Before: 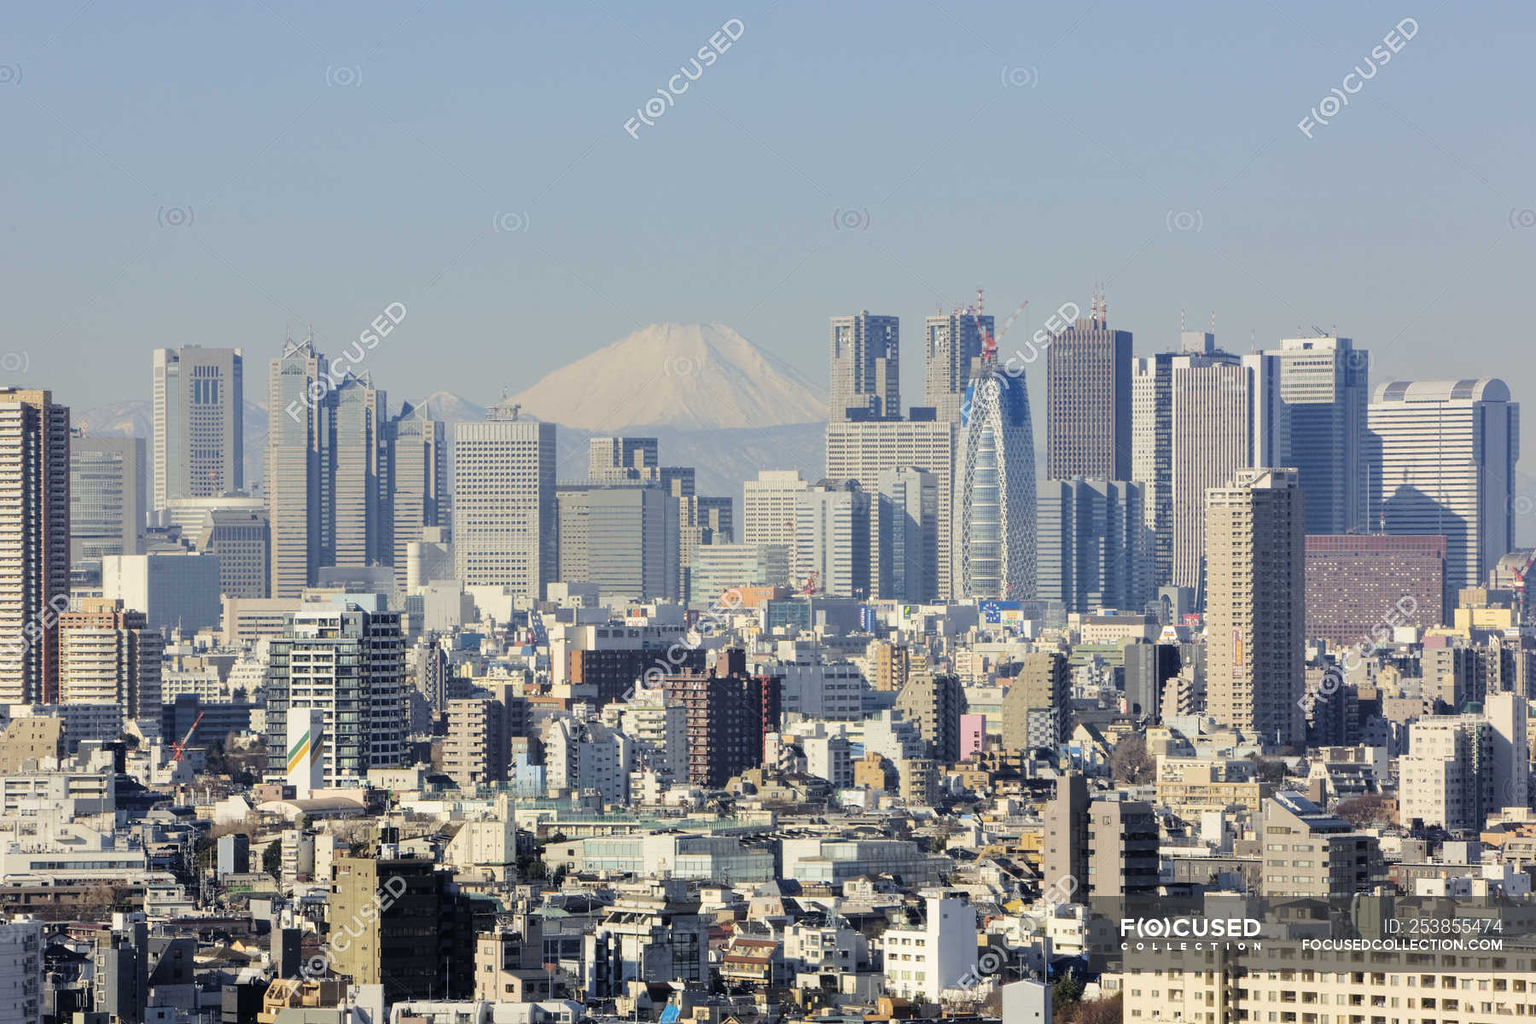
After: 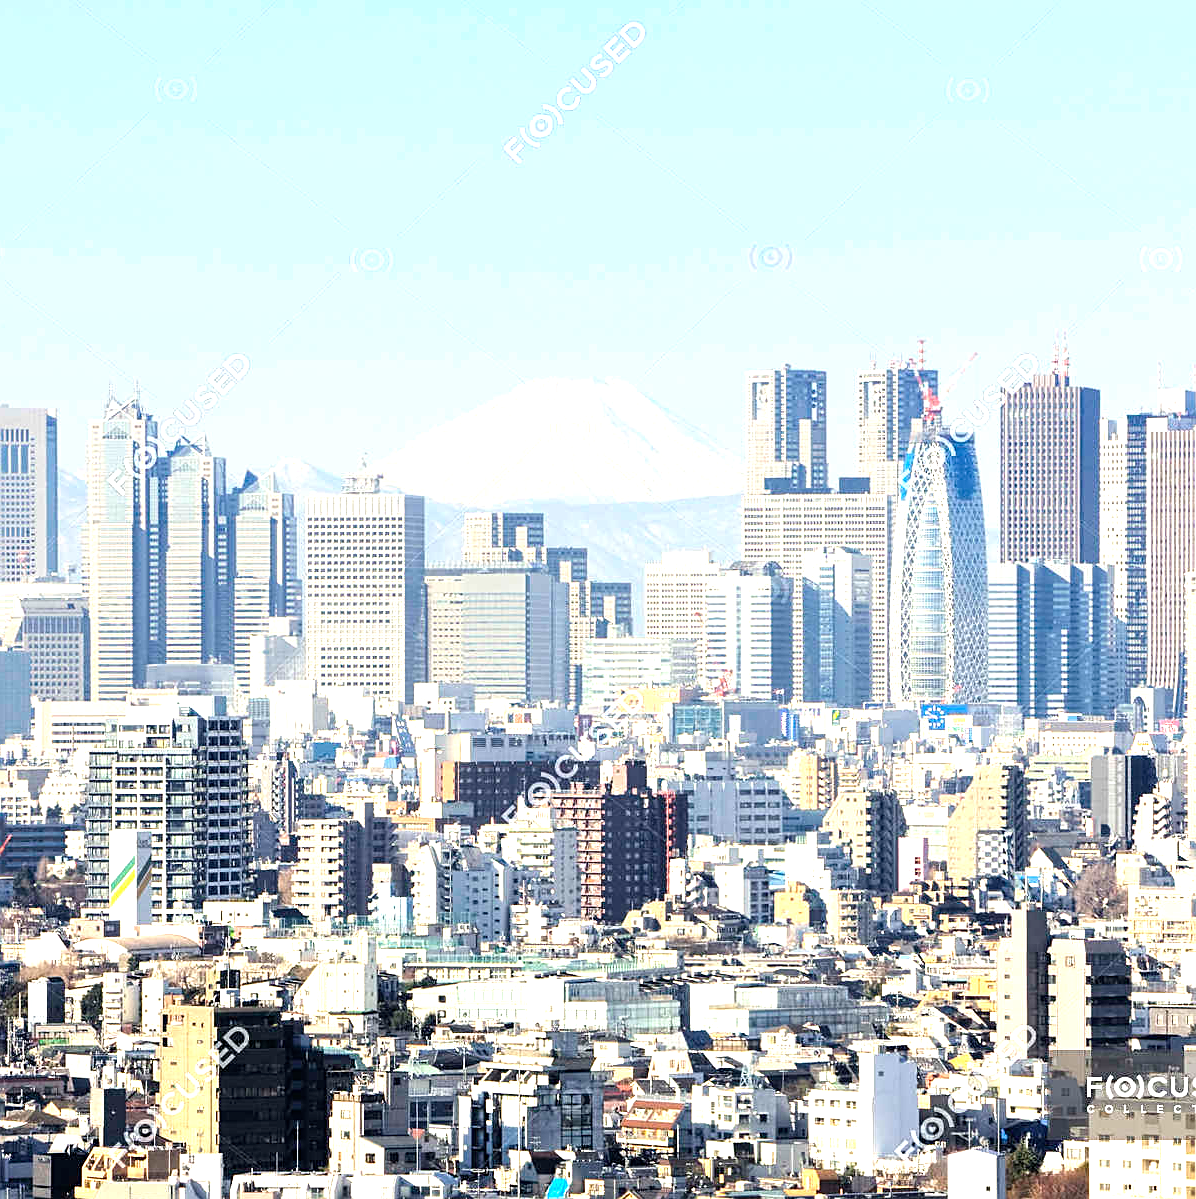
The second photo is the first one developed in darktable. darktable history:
crop and rotate: left 12.614%, right 20.938%
sharpen: on, module defaults
exposure: black level correction 0, exposure 1.28 EV, compensate highlight preservation false
